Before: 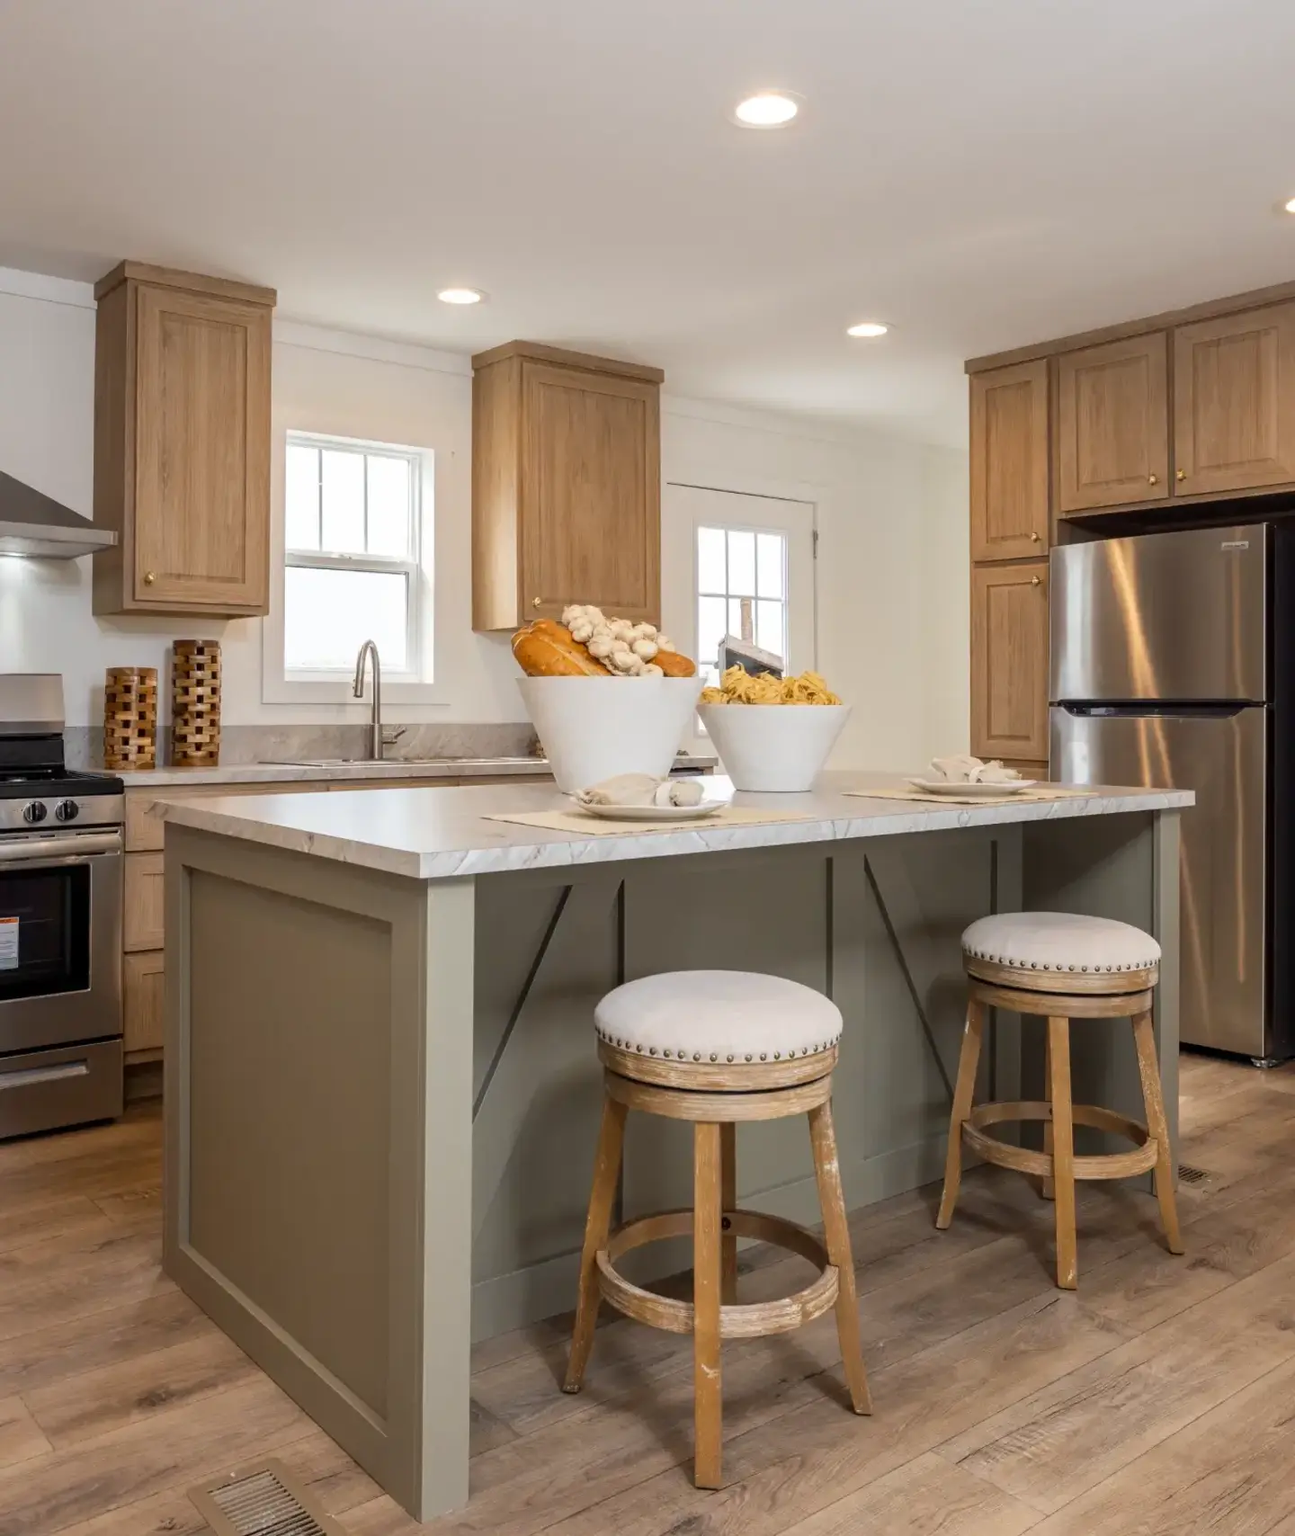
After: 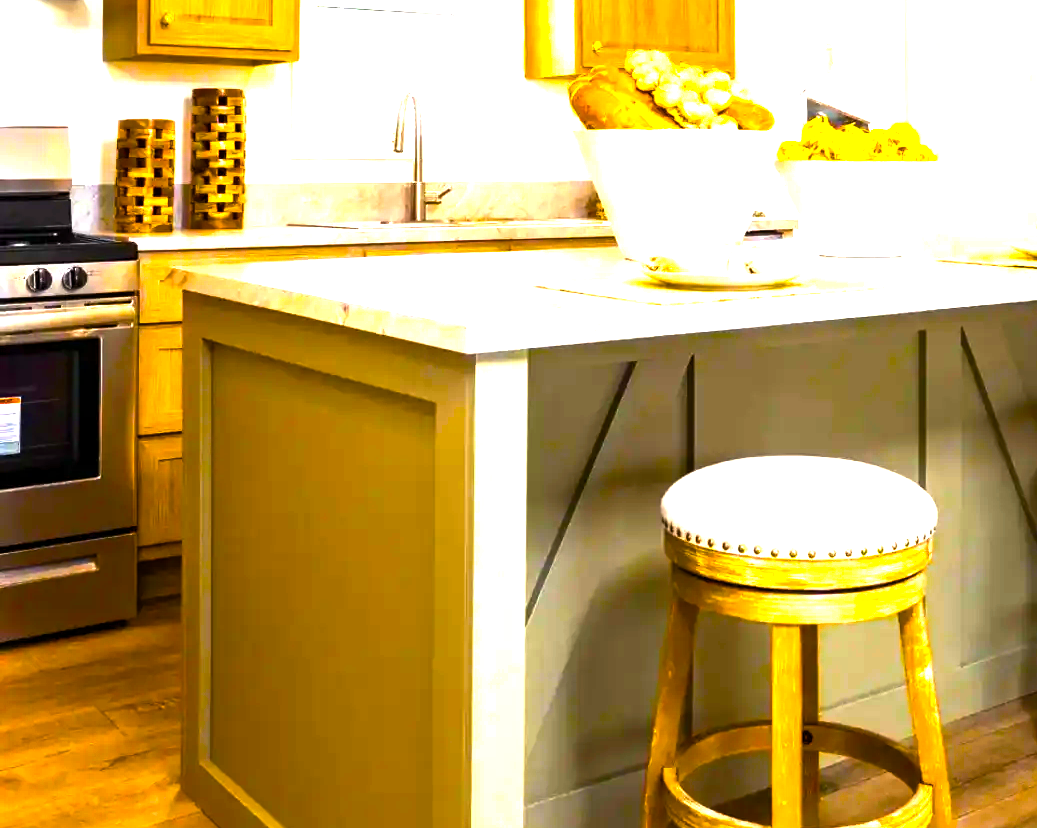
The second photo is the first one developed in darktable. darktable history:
color balance rgb: linear chroma grading › global chroma 20%, perceptual saturation grading › global saturation 65%, perceptual saturation grading › highlights 60%, perceptual saturation grading › mid-tones 50%, perceptual saturation grading › shadows 50%, perceptual brilliance grading › global brilliance 30%, perceptual brilliance grading › highlights 50%, perceptual brilliance grading › mid-tones 50%, perceptual brilliance grading › shadows -22%, global vibrance 20%
crop: top 36.498%, right 27.964%, bottom 14.995%
